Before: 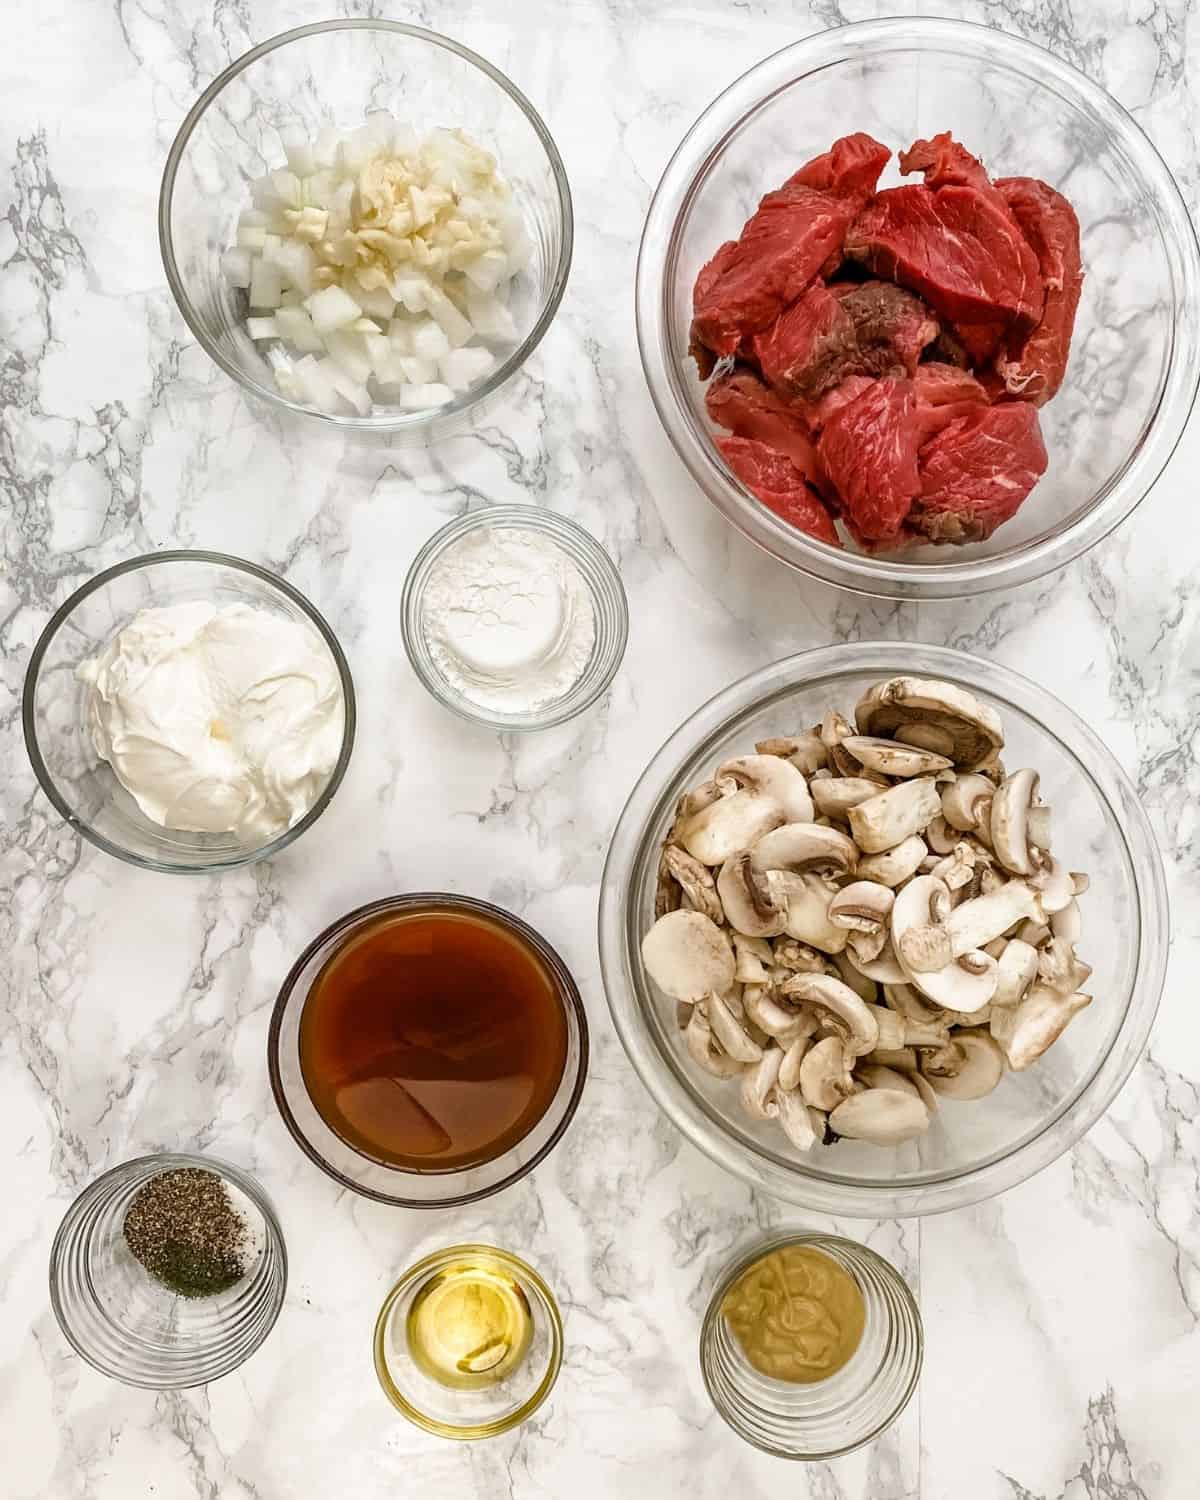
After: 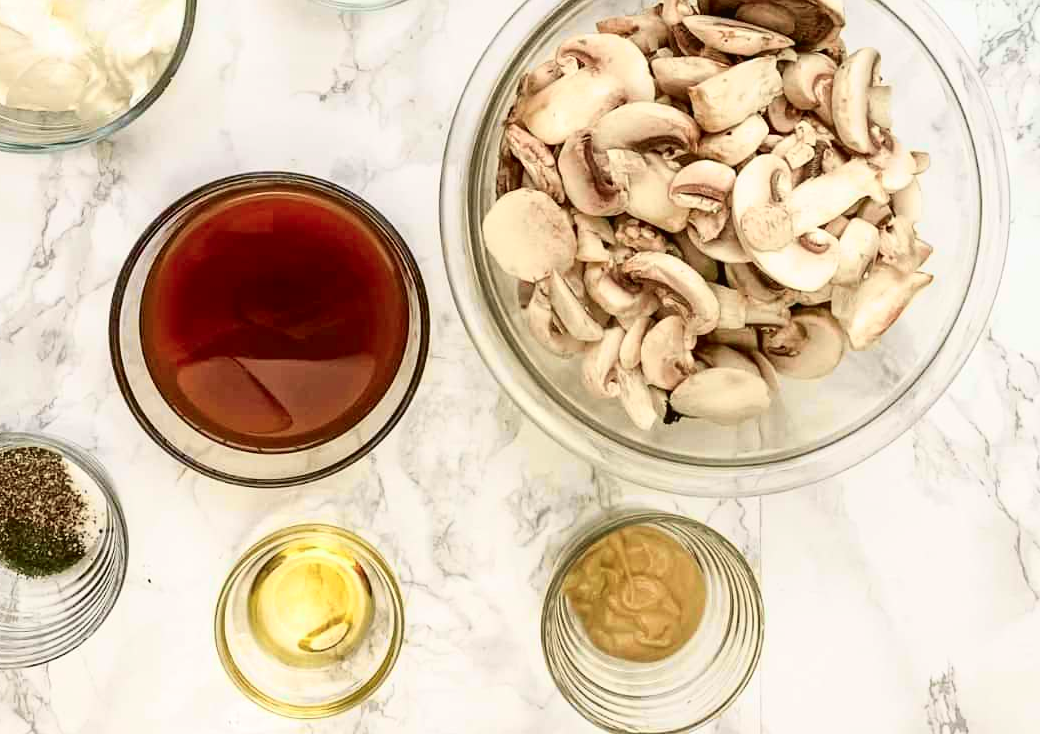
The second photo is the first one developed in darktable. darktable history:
tone curve: curves: ch0 [(0, 0.024) (0.049, 0.038) (0.176, 0.162) (0.311, 0.337) (0.416, 0.471) (0.565, 0.658) (0.817, 0.911) (1, 1)]; ch1 [(0, 0) (0.351, 0.347) (0.446, 0.42) (0.481, 0.463) (0.504, 0.504) (0.522, 0.521) (0.546, 0.563) (0.622, 0.664) (0.728, 0.786) (1, 1)]; ch2 [(0, 0) (0.327, 0.324) (0.427, 0.413) (0.458, 0.444) (0.502, 0.504) (0.526, 0.539) (0.547, 0.581) (0.601, 0.61) (0.76, 0.765) (1, 1)], color space Lab, independent channels, preserve colors none
crop and rotate: left 13.306%, top 48.129%, bottom 2.928%
